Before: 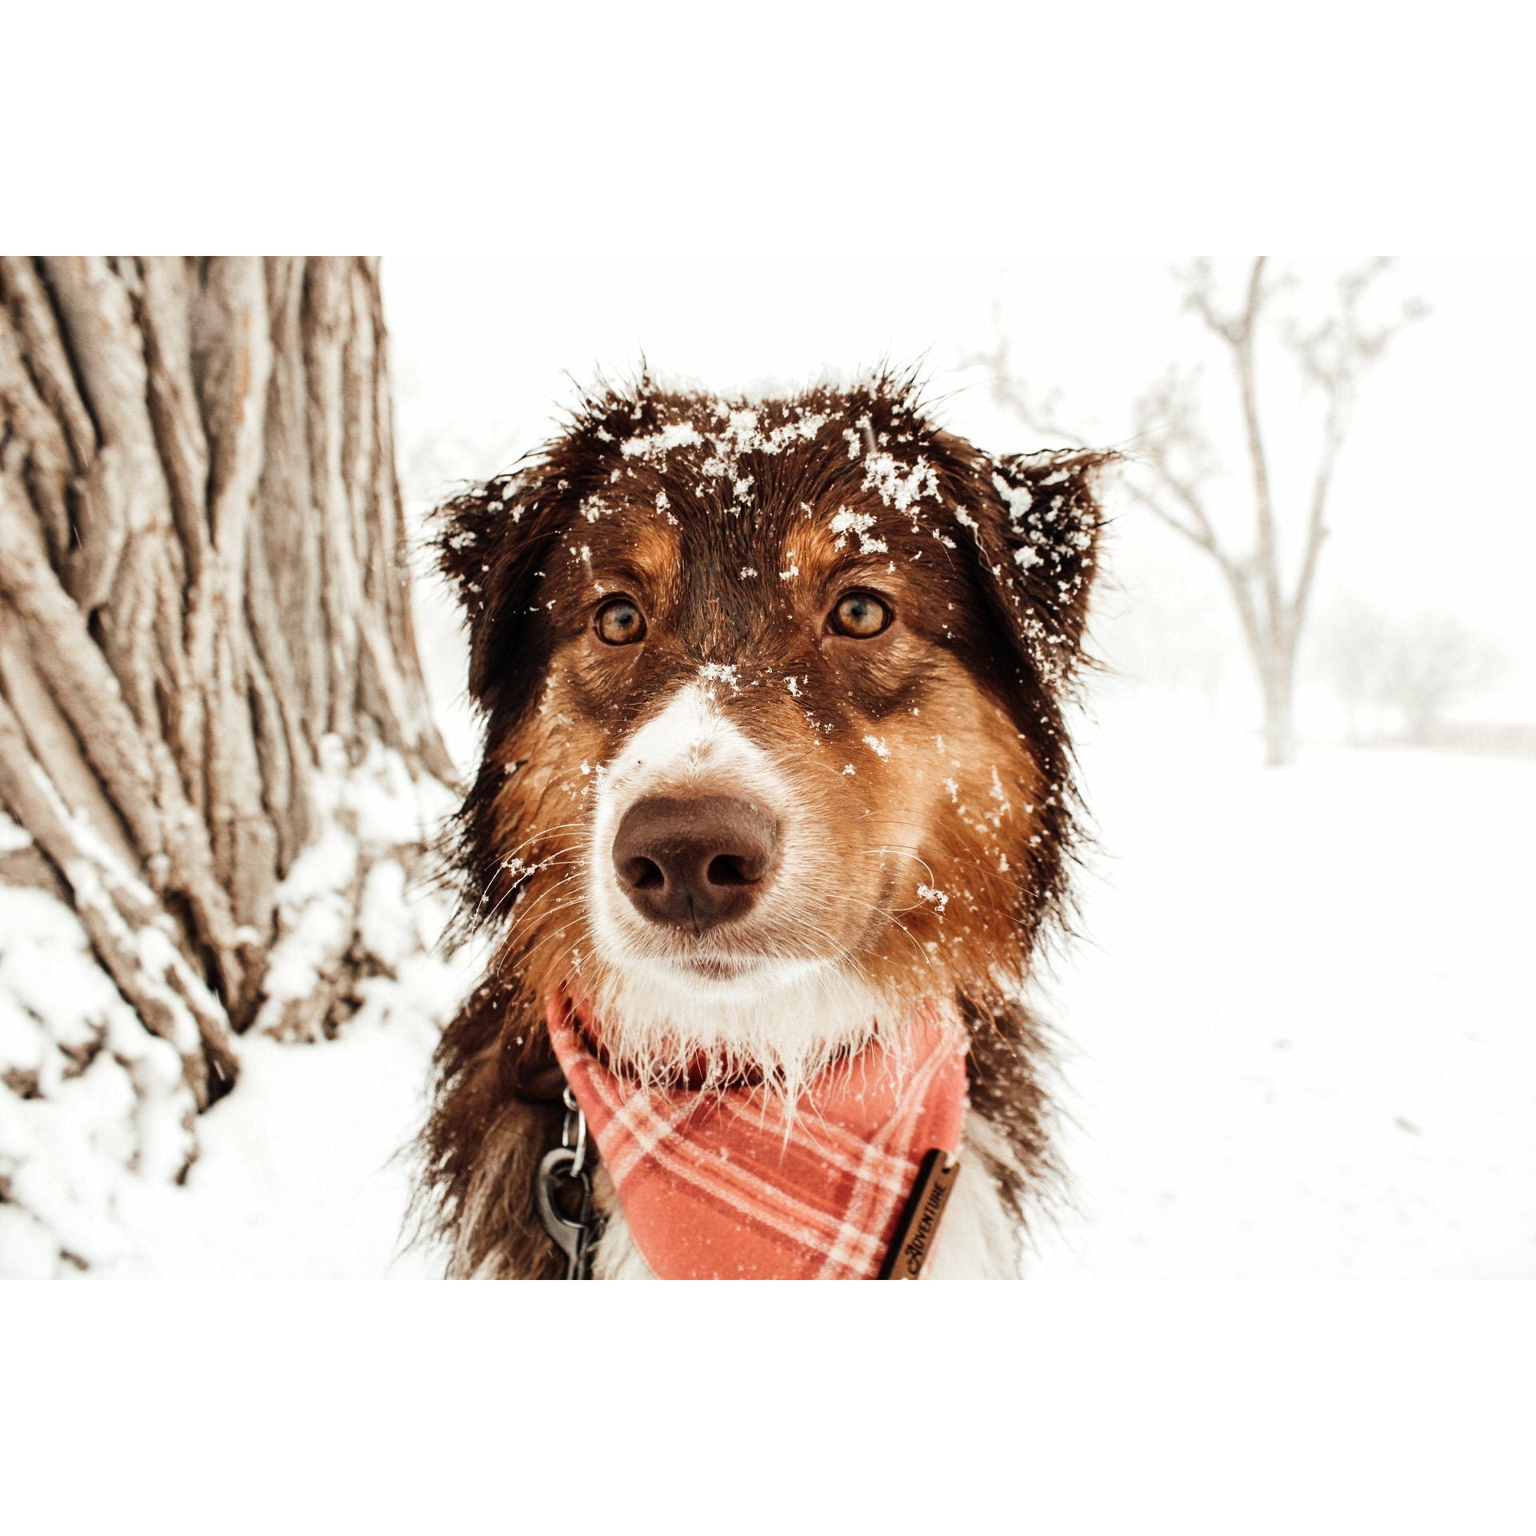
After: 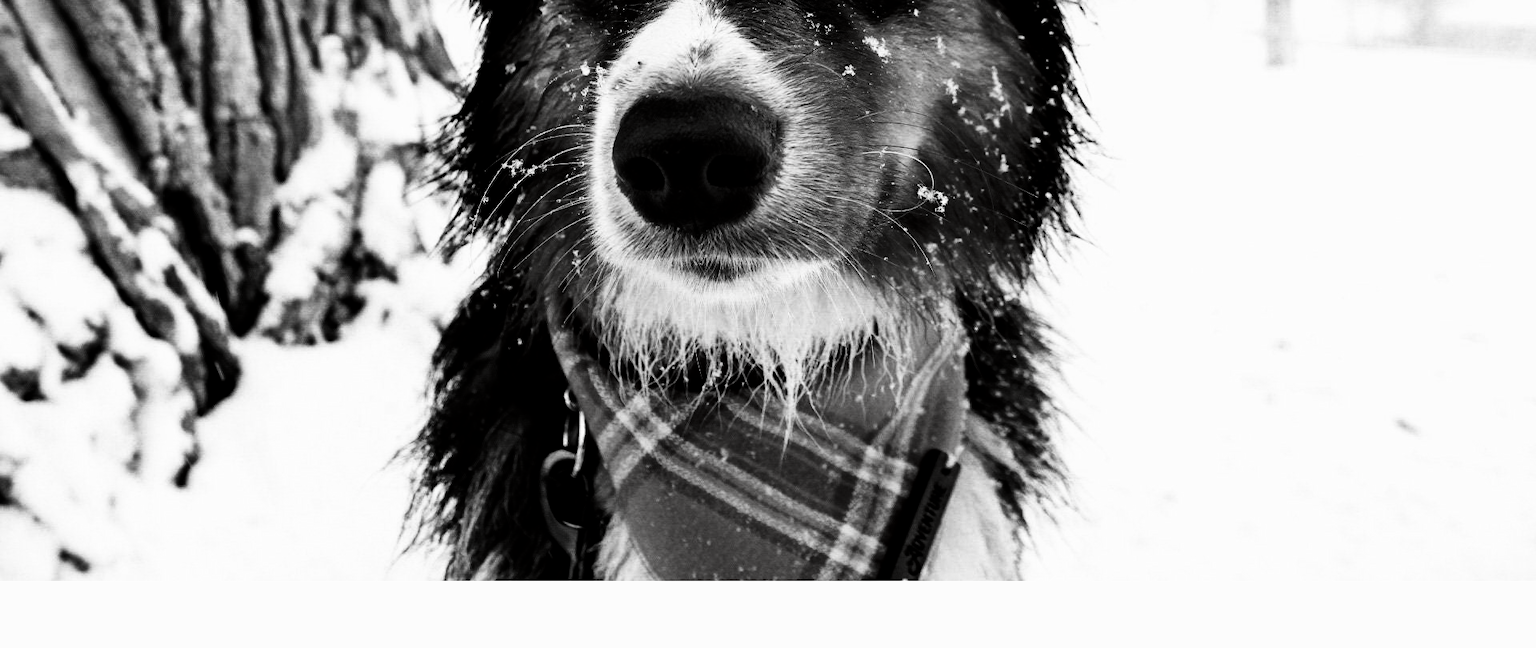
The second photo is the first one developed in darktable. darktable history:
crop: top 45.561%, bottom 12.184%
filmic rgb: black relative exposure -8.73 EV, white relative exposure 2.72 EV, threshold 3 EV, target black luminance 0%, hardness 6.27, latitude 77.14%, contrast 1.326, shadows ↔ highlights balance -0.313%, enable highlight reconstruction true
contrast brightness saturation: contrast 0.022, brightness -0.993, saturation -0.987
